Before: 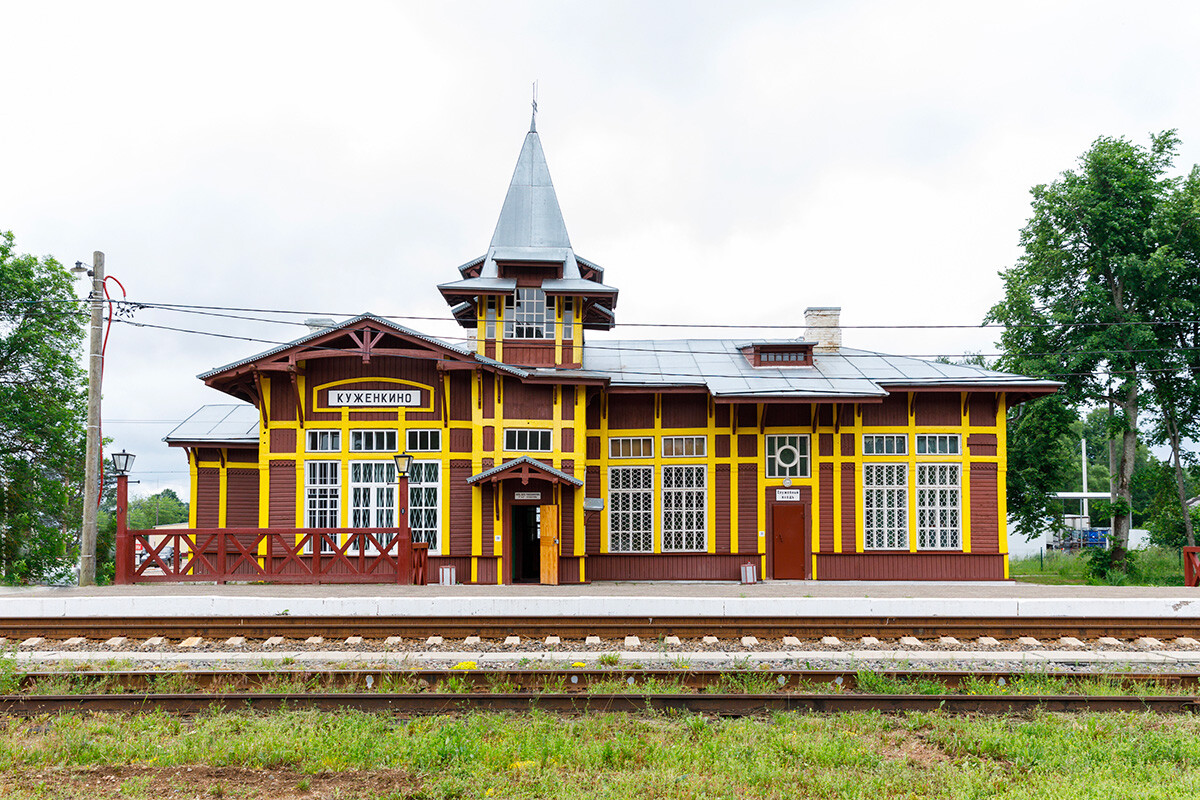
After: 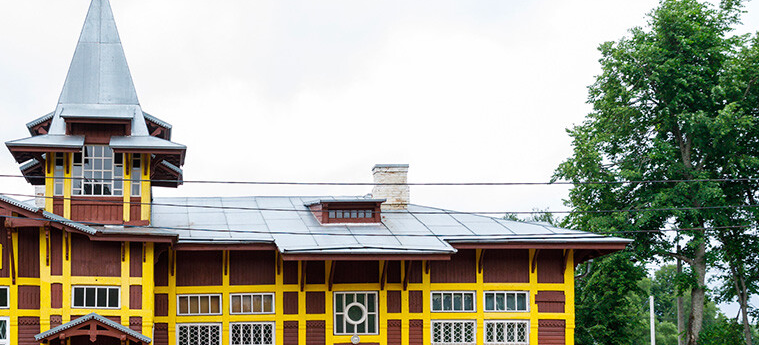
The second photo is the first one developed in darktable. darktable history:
crop: left 36.034%, top 17.944%, right 0.673%, bottom 38.825%
